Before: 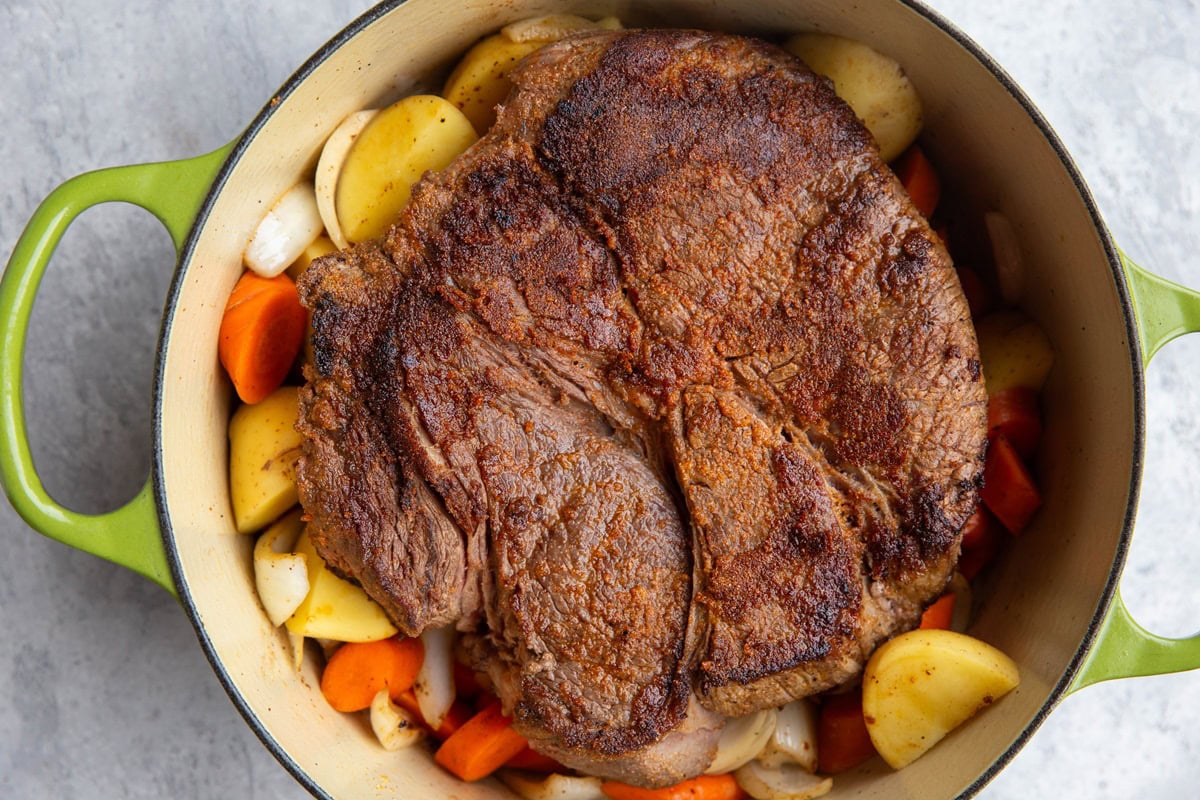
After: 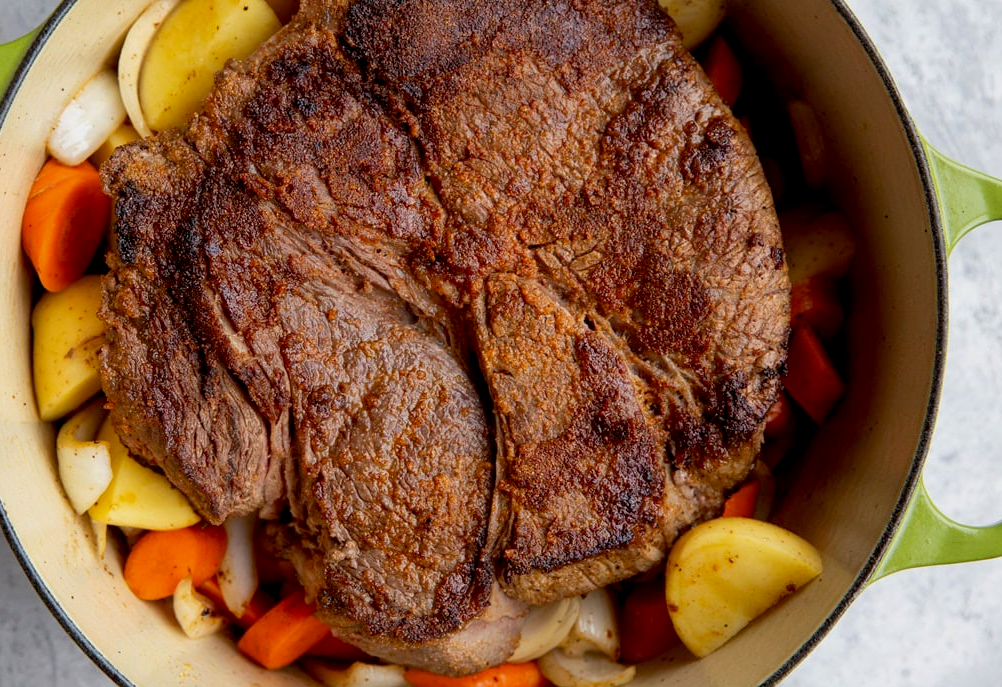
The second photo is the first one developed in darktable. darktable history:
crop: left 16.432%, top 14.054%
exposure: black level correction 0.009, exposure -0.165 EV, compensate highlight preservation false
